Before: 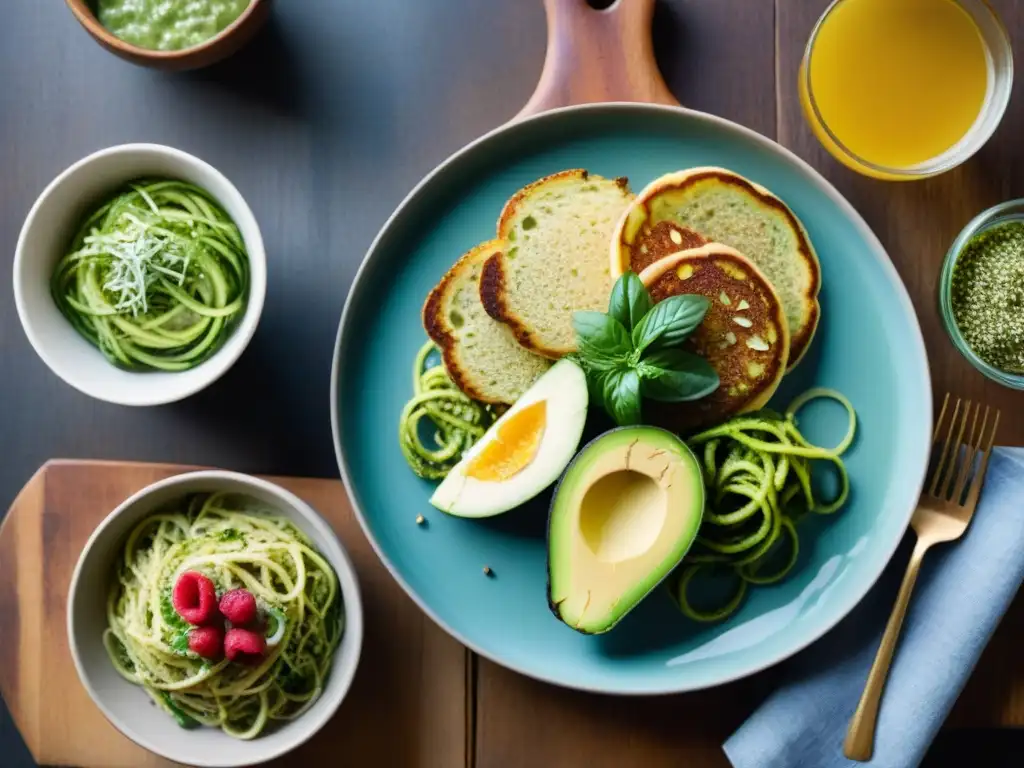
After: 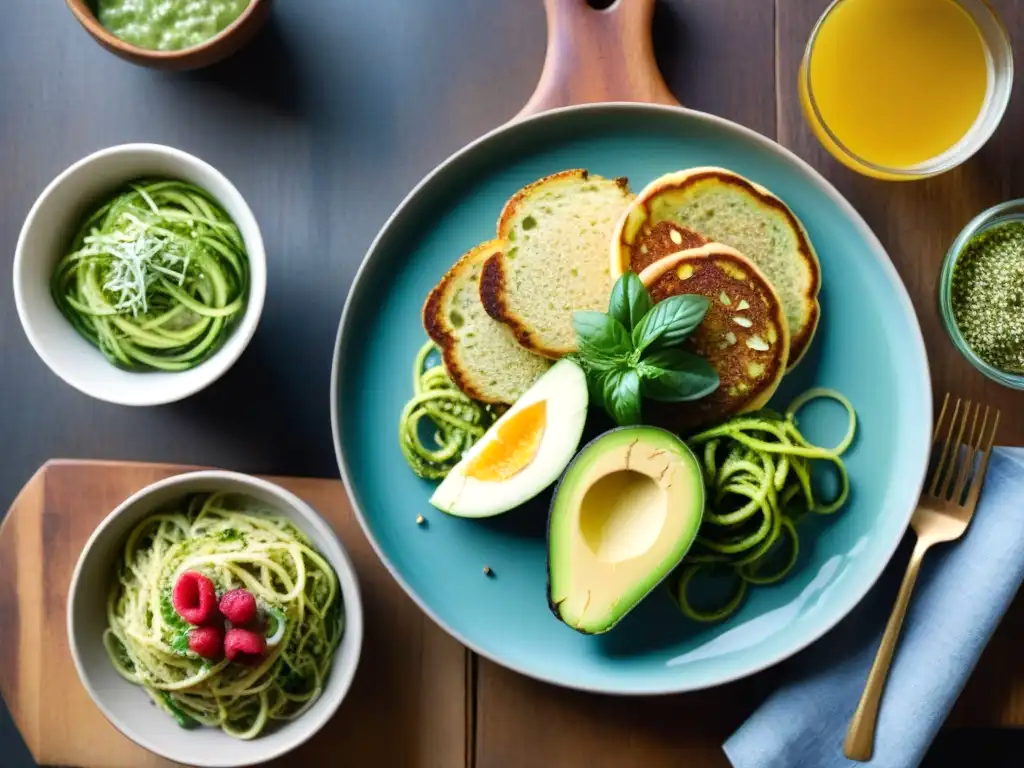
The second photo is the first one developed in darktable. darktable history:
exposure: exposure 0.163 EV, compensate highlight preservation false
